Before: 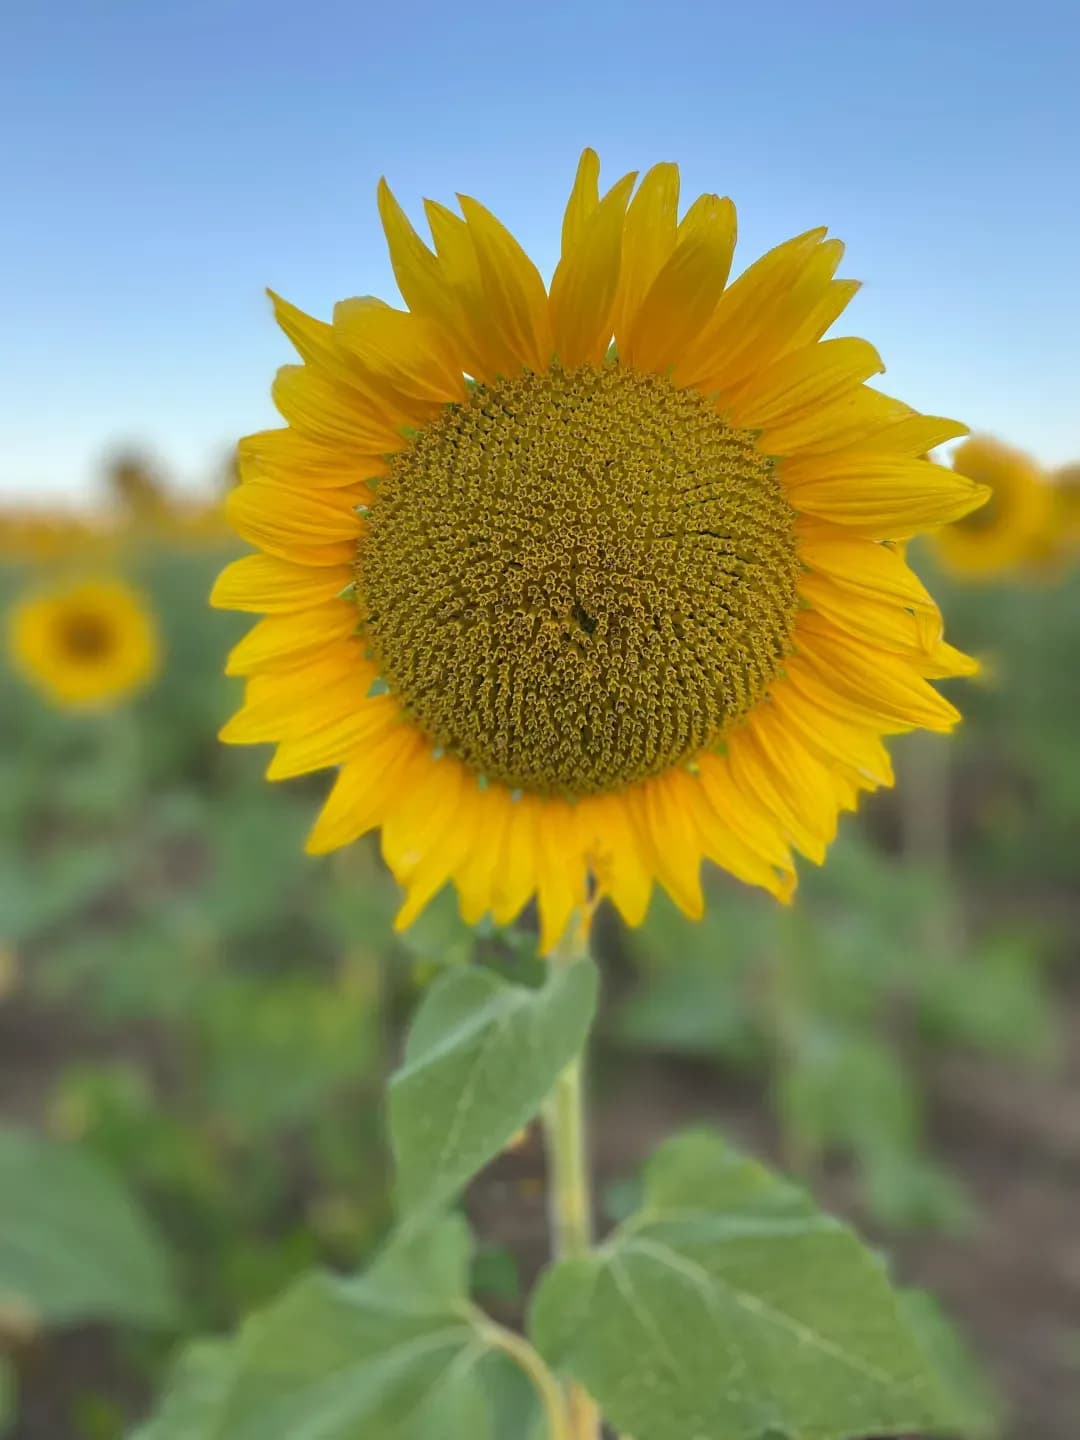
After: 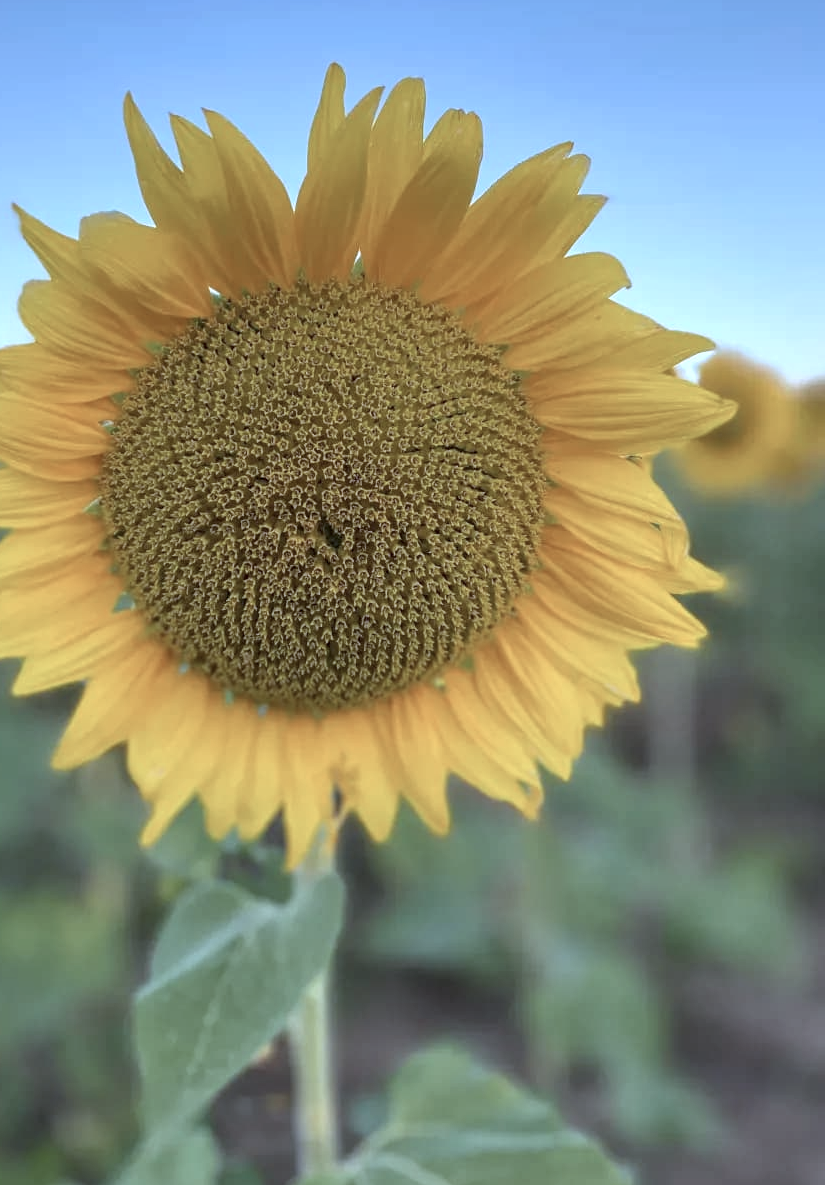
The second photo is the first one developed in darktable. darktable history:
color correction: highlights a* -12.52, highlights b* -17.57, saturation 0.706
crop: left 23.529%, top 5.926%, bottom 11.738%
color calibration: output R [1.063, -0.012, -0.003, 0], output B [-0.079, 0.047, 1, 0], illuminant as shot in camera, x 0.37, y 0.382, temperature 4317.7 K, saturation algorithm version 1 (2020)
local contrast: on, module defaults
